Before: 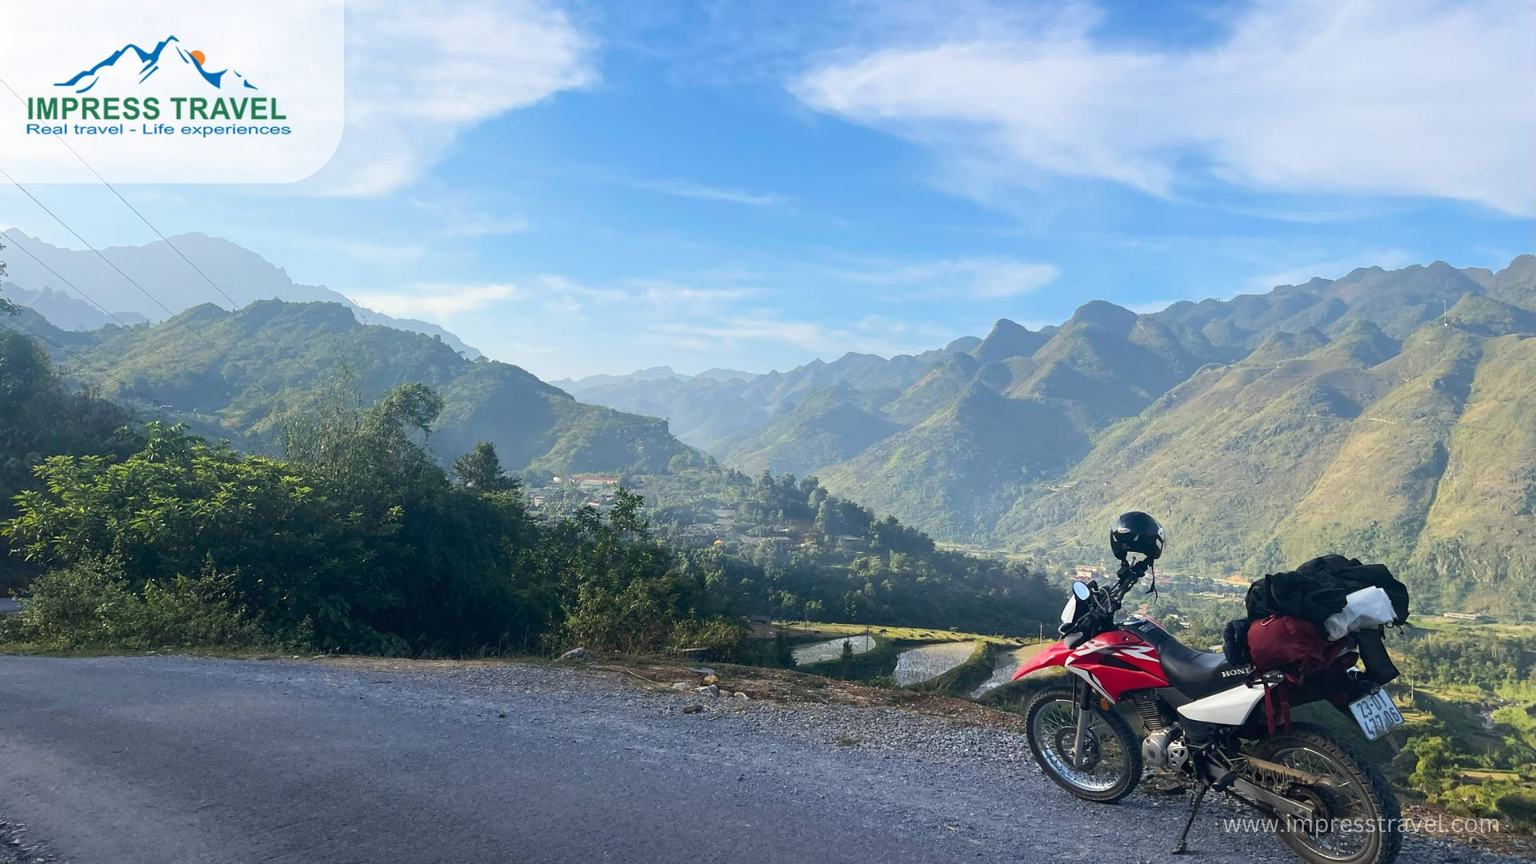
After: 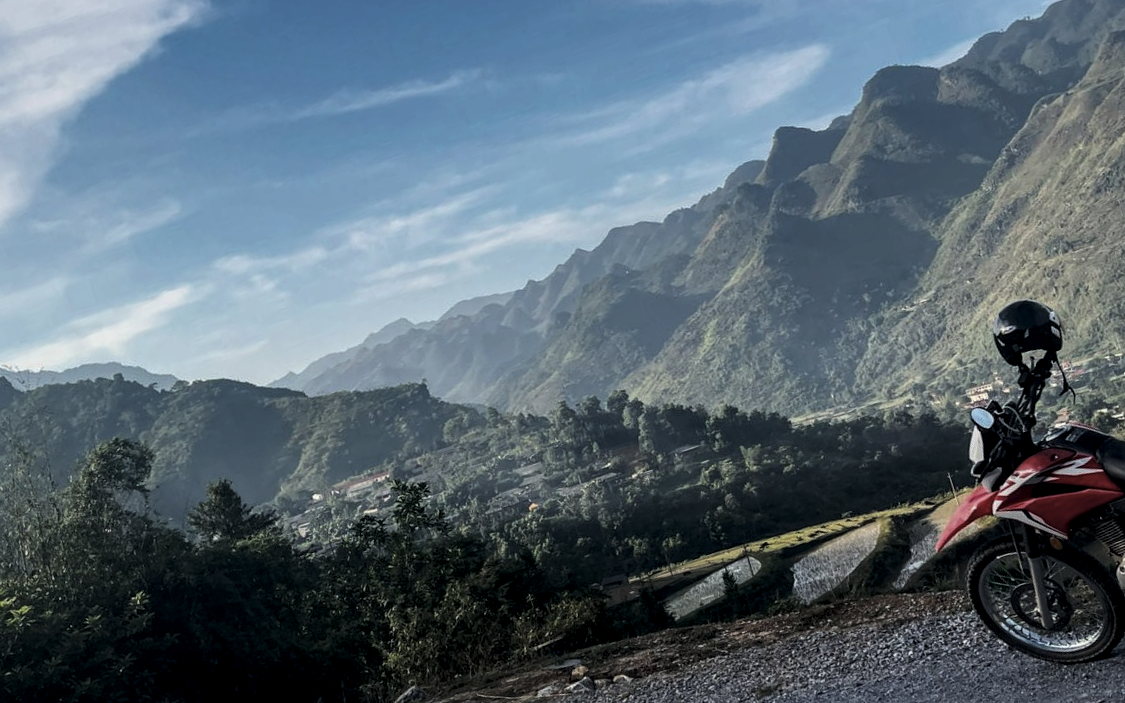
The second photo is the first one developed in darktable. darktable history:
levels: levels [0, 0.618, 1]
local contrast: highlights 60%, shadows 62%, detail 160%
contrast brightness saturation: contrast -0.151, brightness 0.048, saturation -0.134
crop and rotate: angle 18.74°, left 6.743%, right 4.28%, bottom 1.156%
